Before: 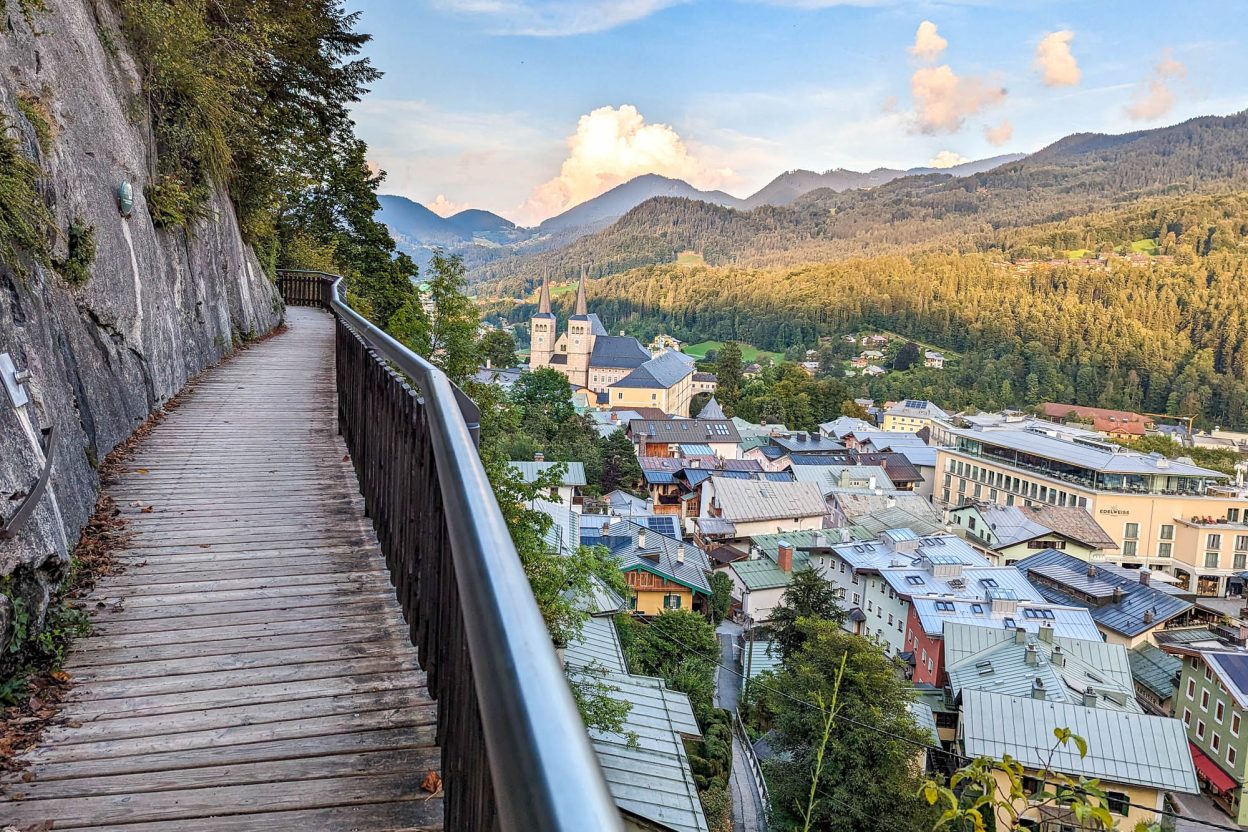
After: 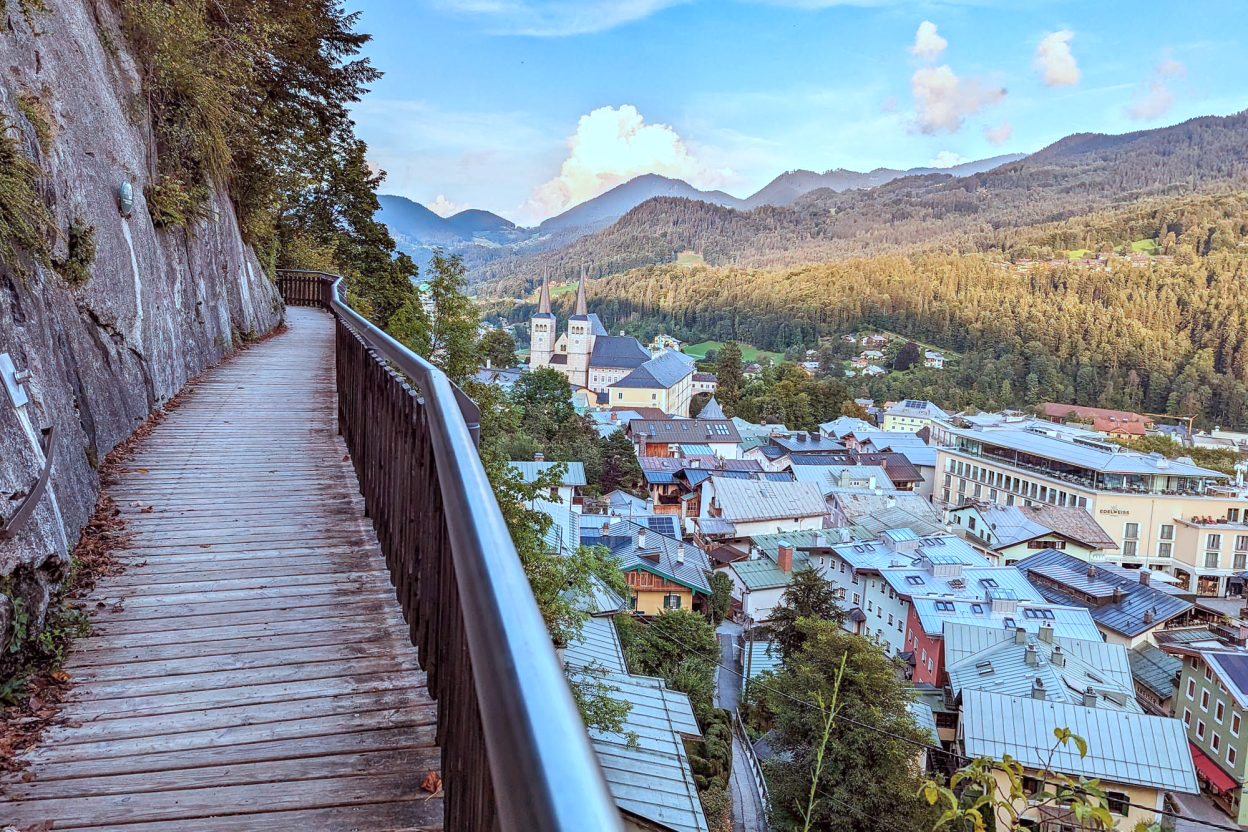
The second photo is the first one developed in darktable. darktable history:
color correction: highlights a* -10.69, highlights b* -19.19
rgb levels: mode RGB, independent channels, levels [[0, 0.474, 1], [0, 0.5, 1], [0, 0.5, 1]]
